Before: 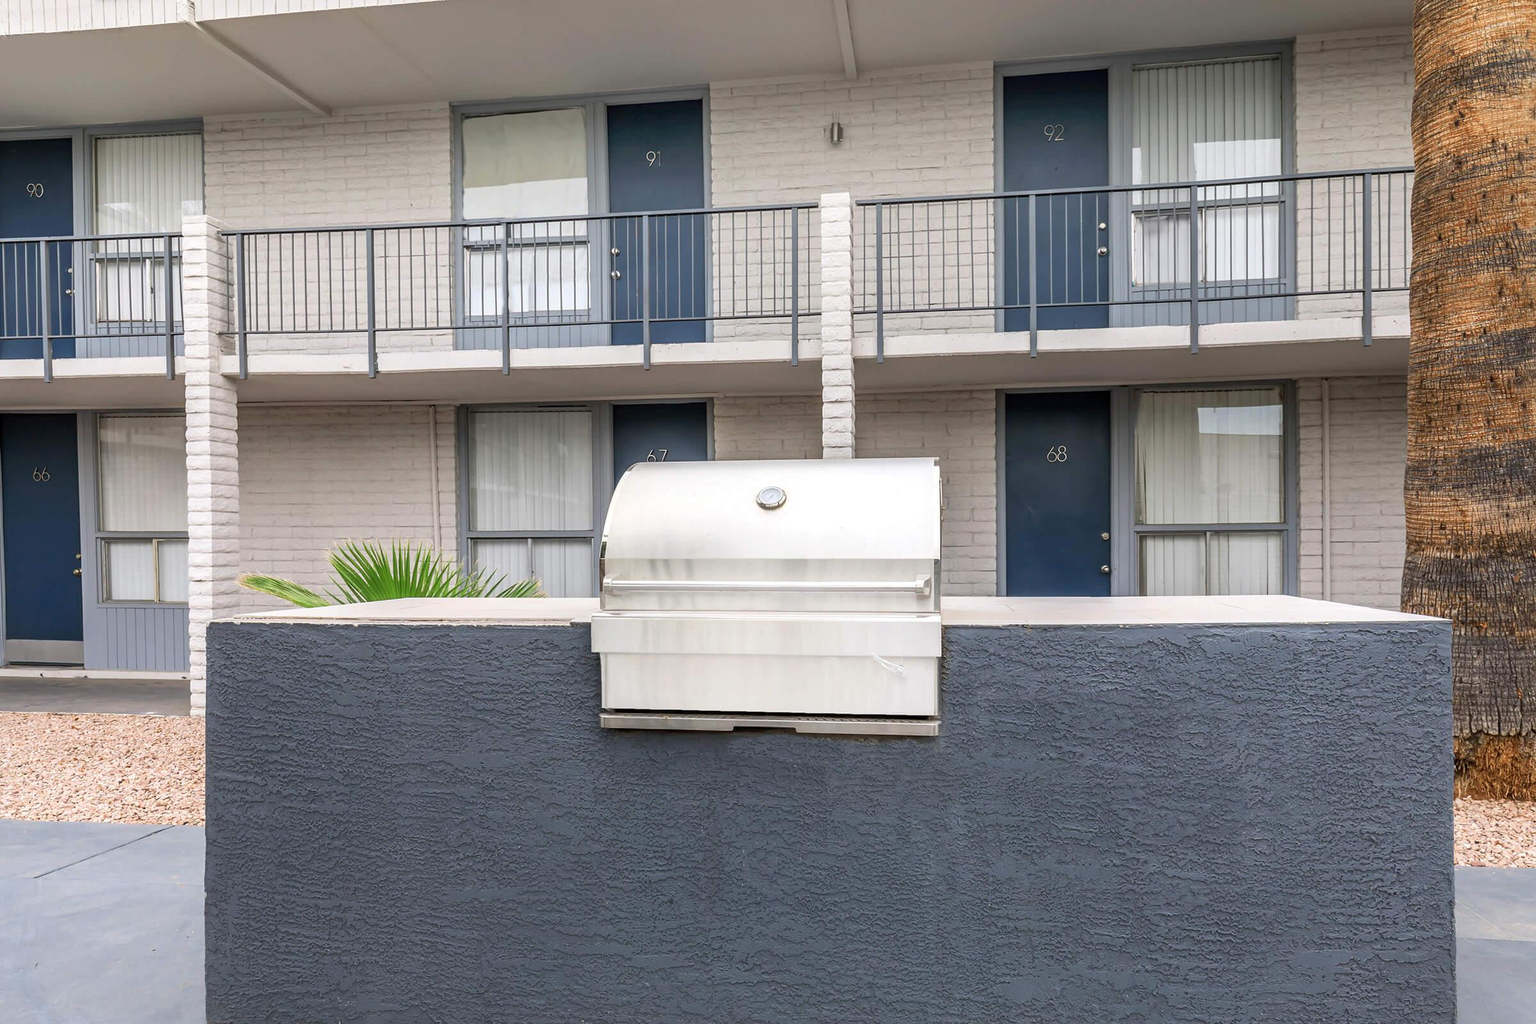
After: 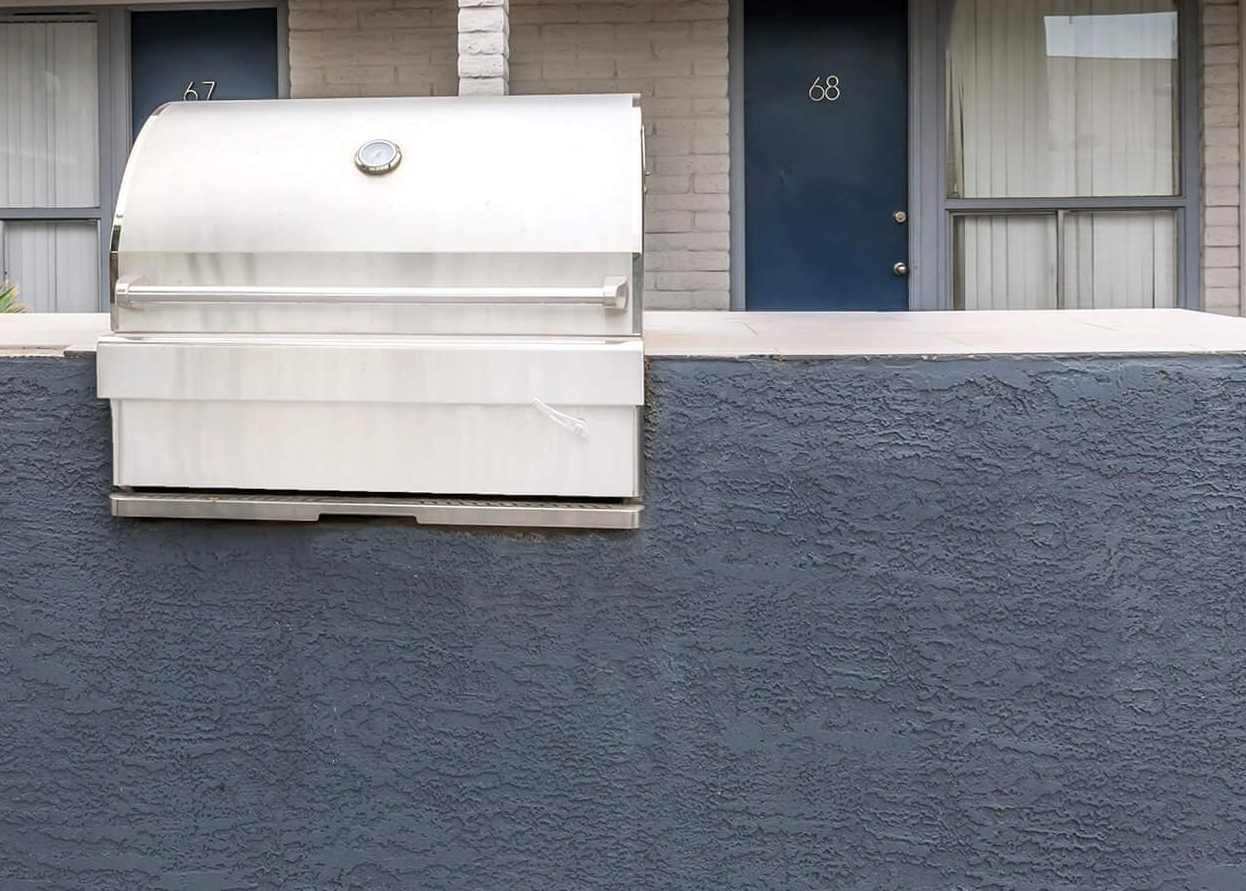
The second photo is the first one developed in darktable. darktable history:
crop: left 34.476%, top 38.842%, right 13.604%, bottom 5.445%
